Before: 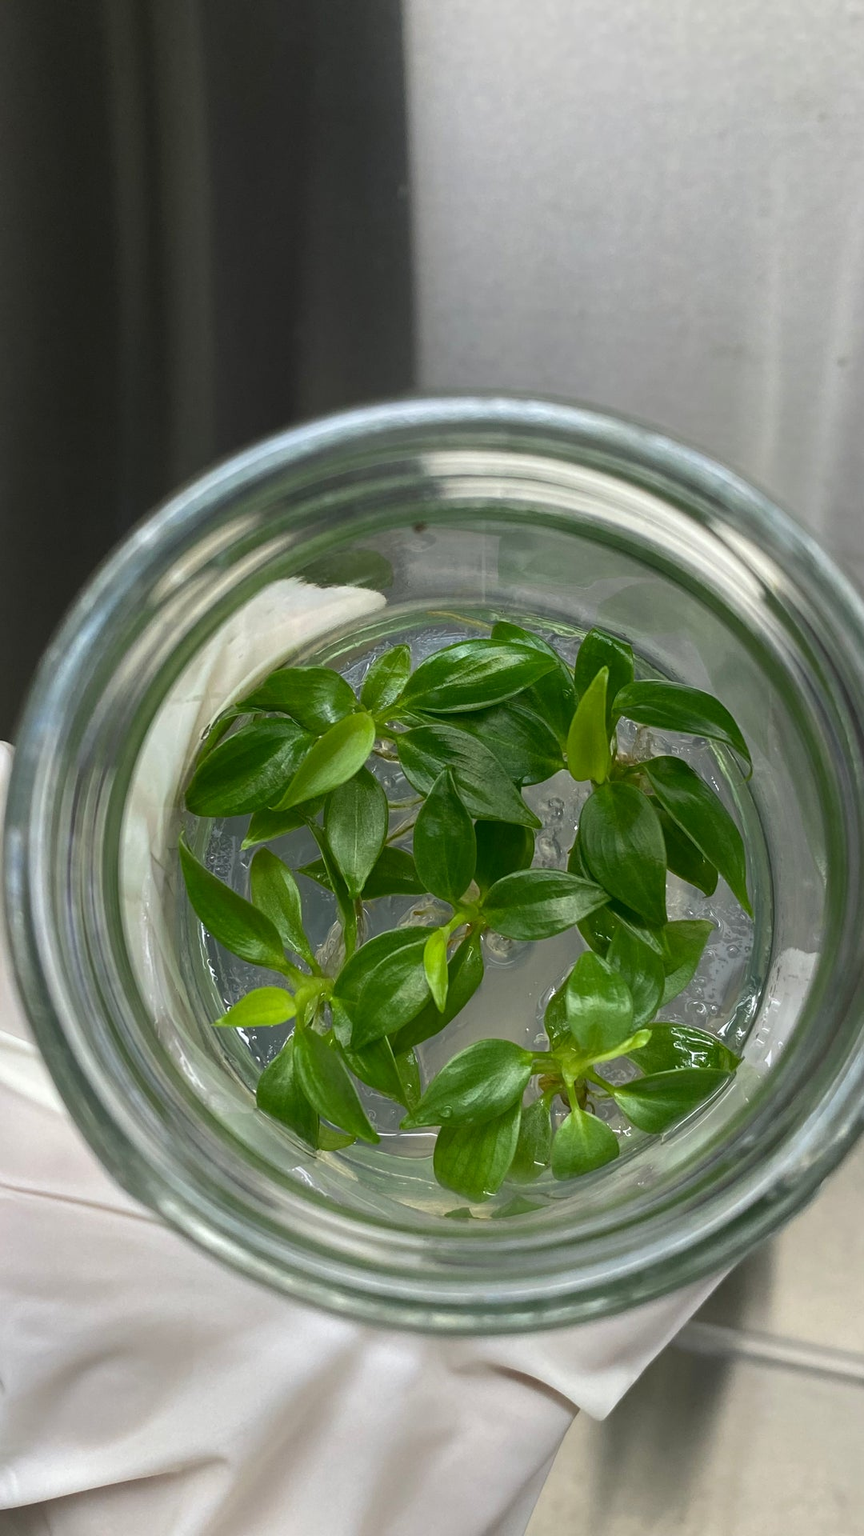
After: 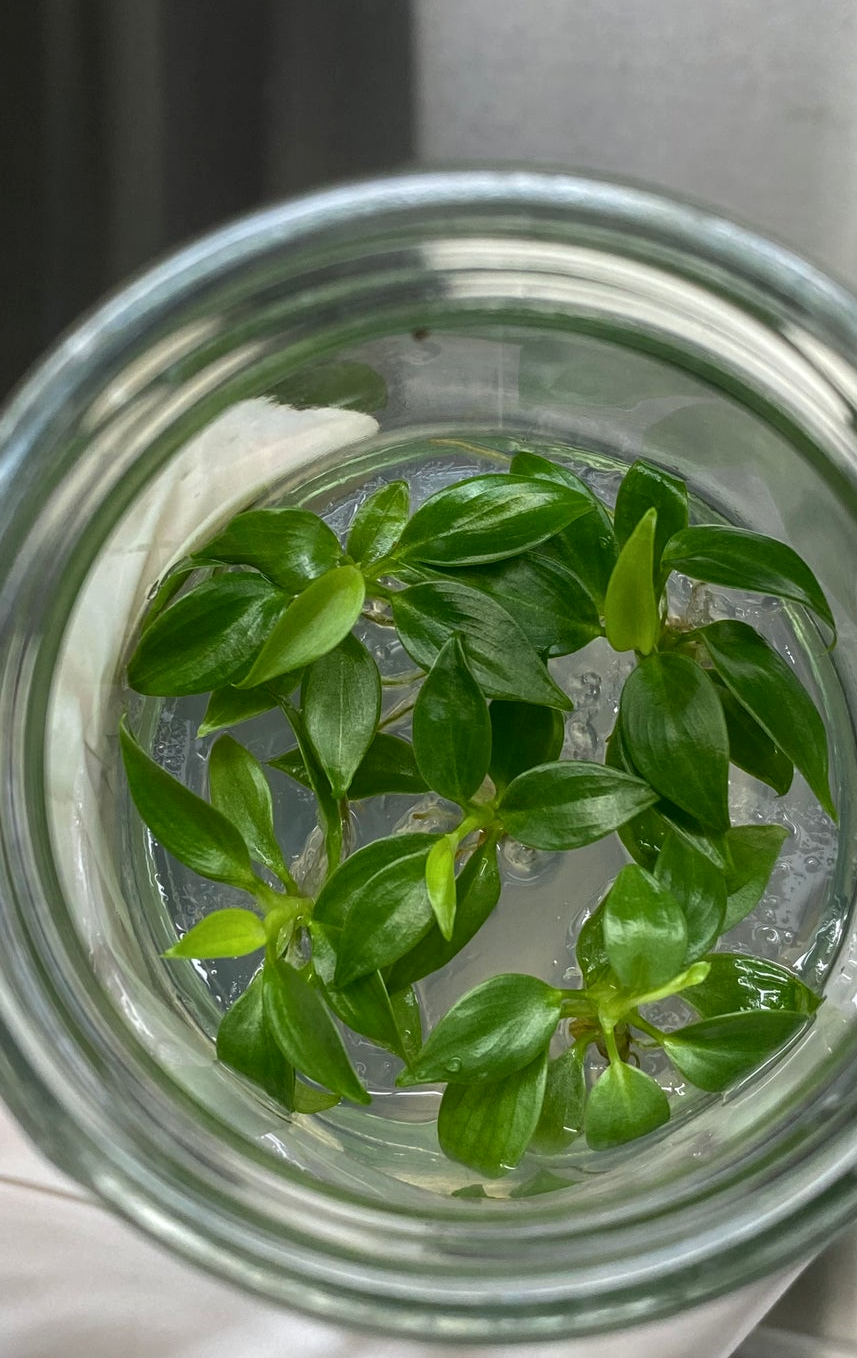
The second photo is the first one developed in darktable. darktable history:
local contrast: detail 117%
crop: left 9.712%, top 16.928%, right 10.845%, bottom 12.332%
